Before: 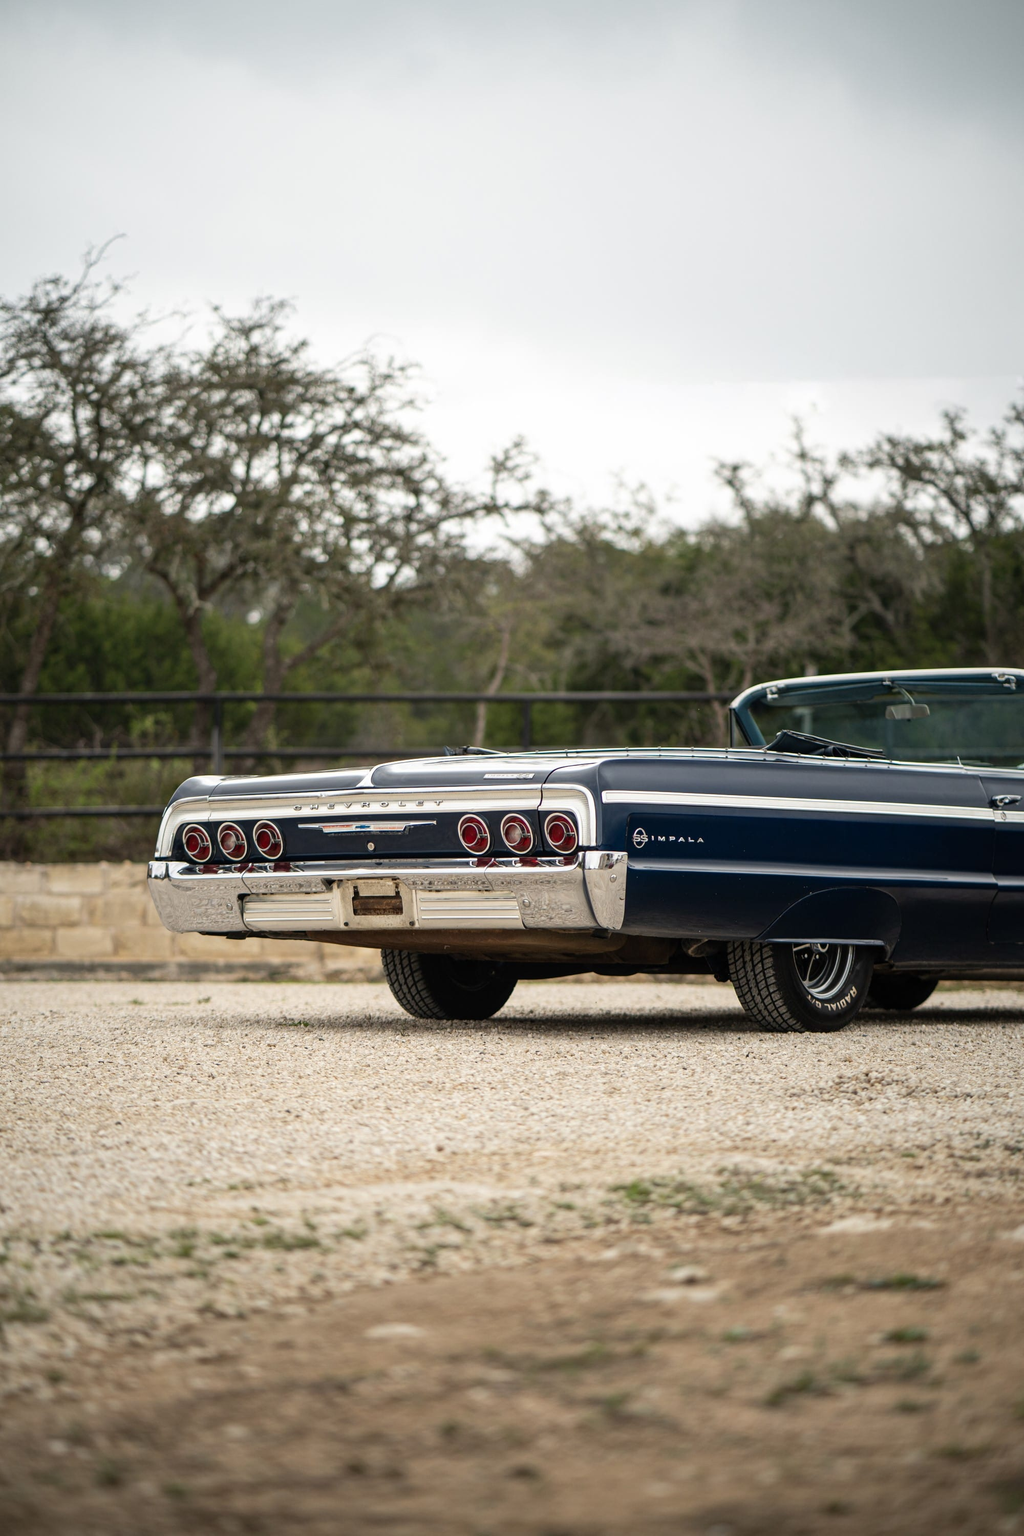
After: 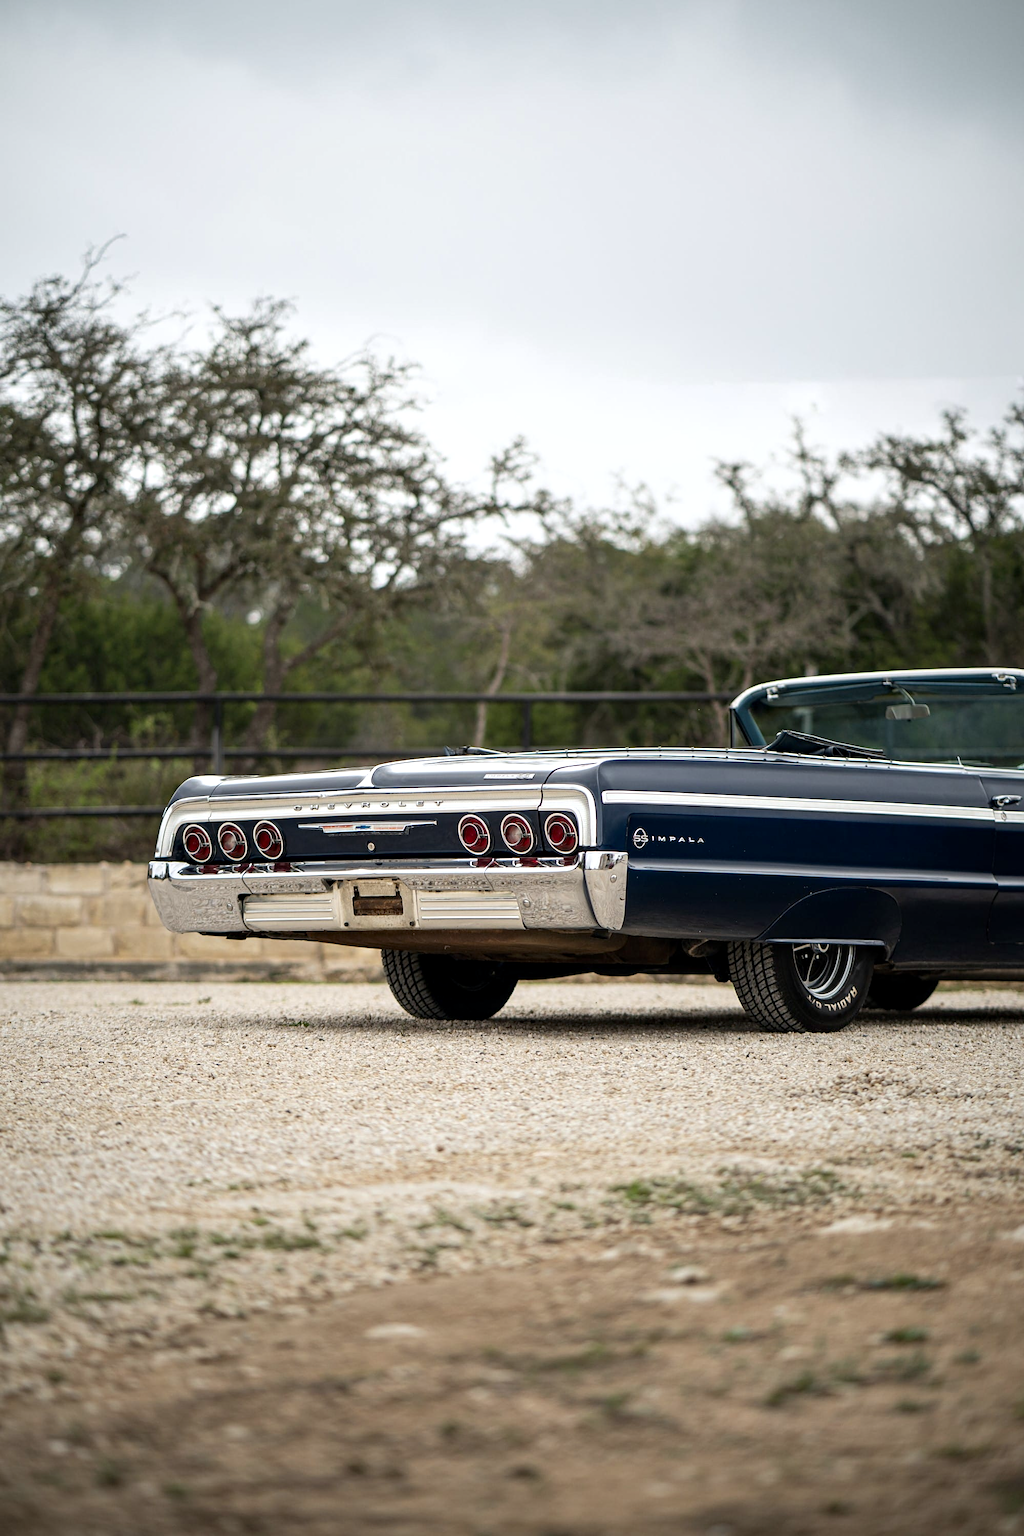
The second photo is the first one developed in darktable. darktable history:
contrast equalizer: octaves 7, y [[0.524 ×6], [0.512 ×6], [0.379 ×6], [0 ×6], [0 ×6]]
white balance: red 0.988, blue 1.017
sharpen: amount 0.2
